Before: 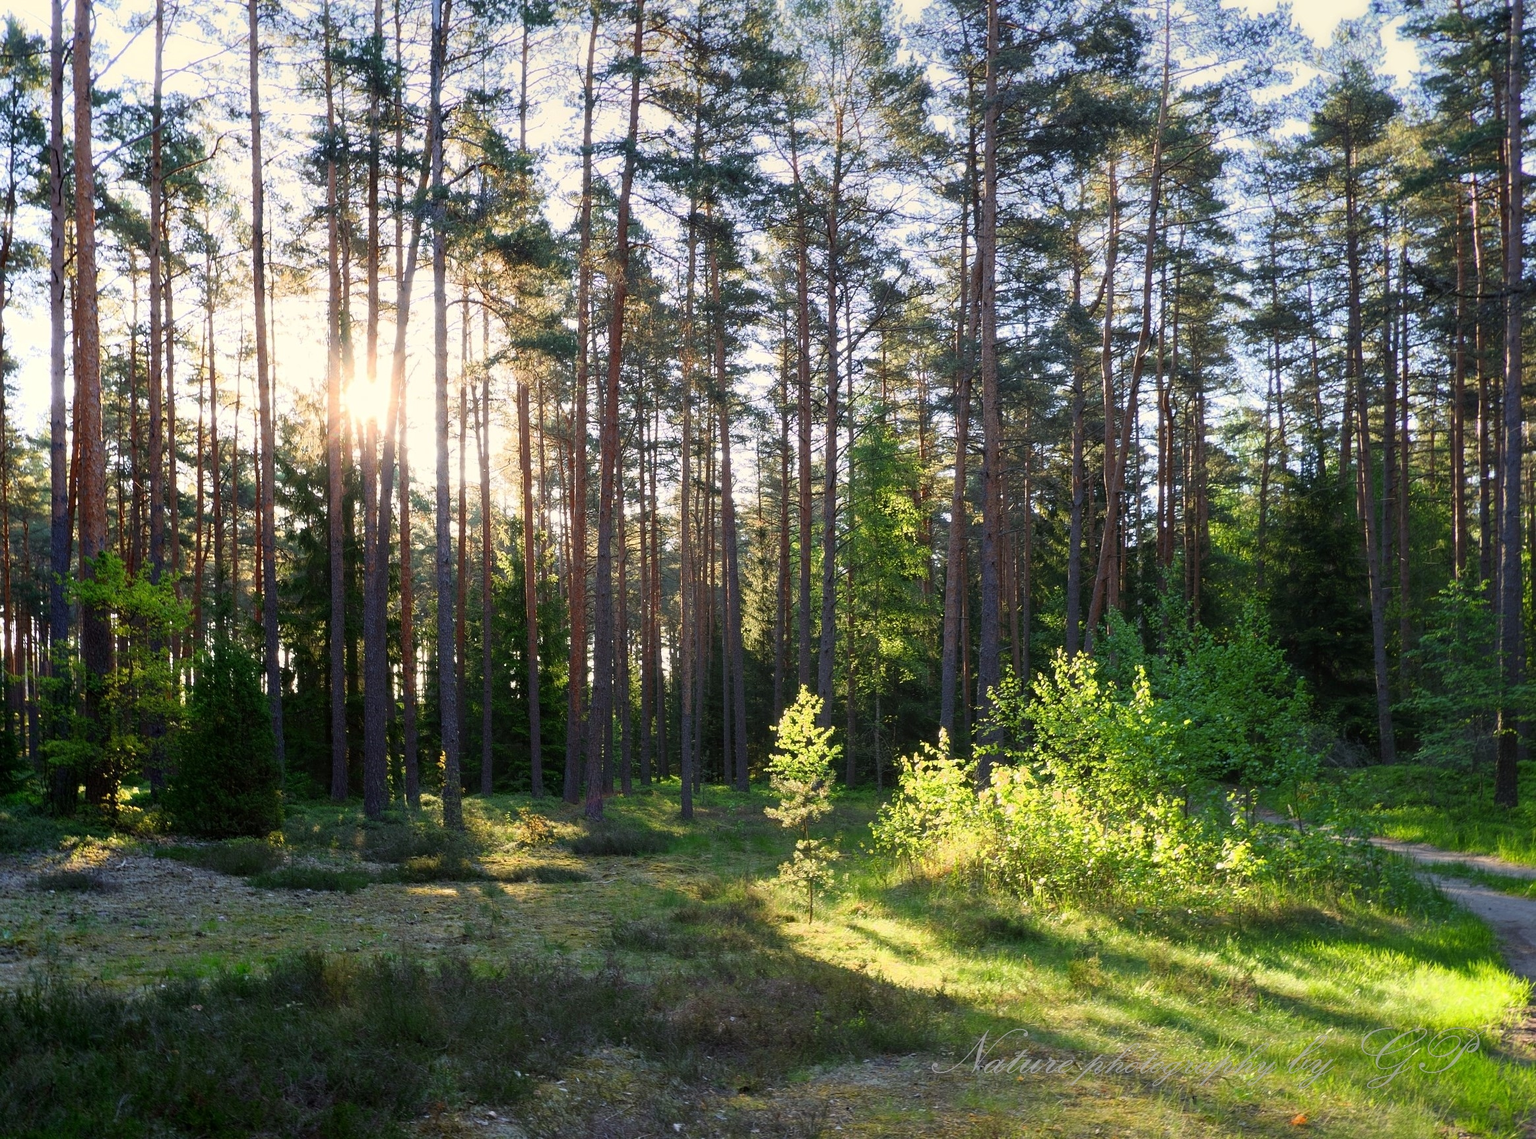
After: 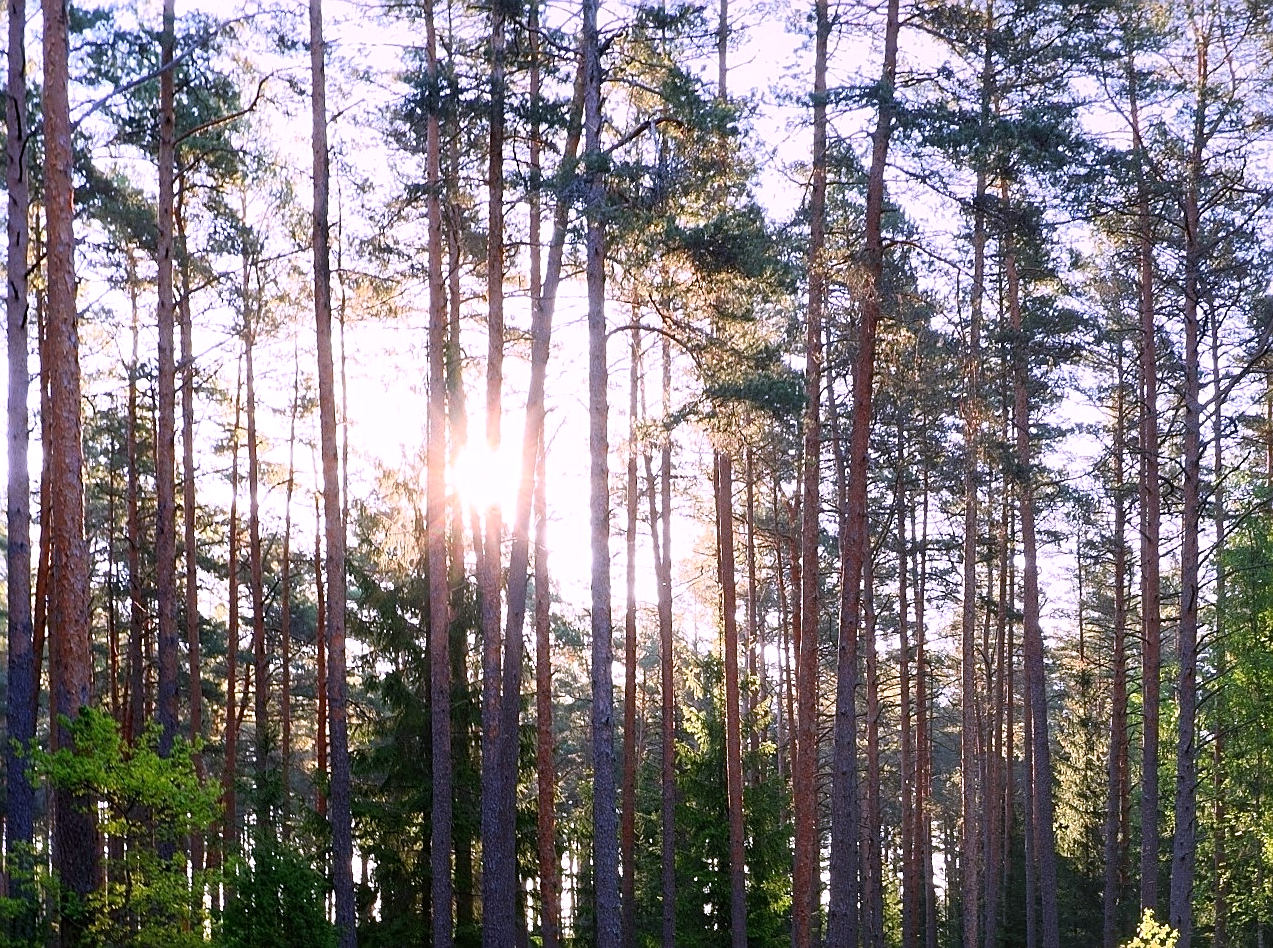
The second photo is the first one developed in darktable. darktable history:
crop and rotate: left 3.047%, top 7.509%, right 42.236%, bottom 37.598%
sharpen: on, module defaults
white balance: red 1.042, blue 1.17
